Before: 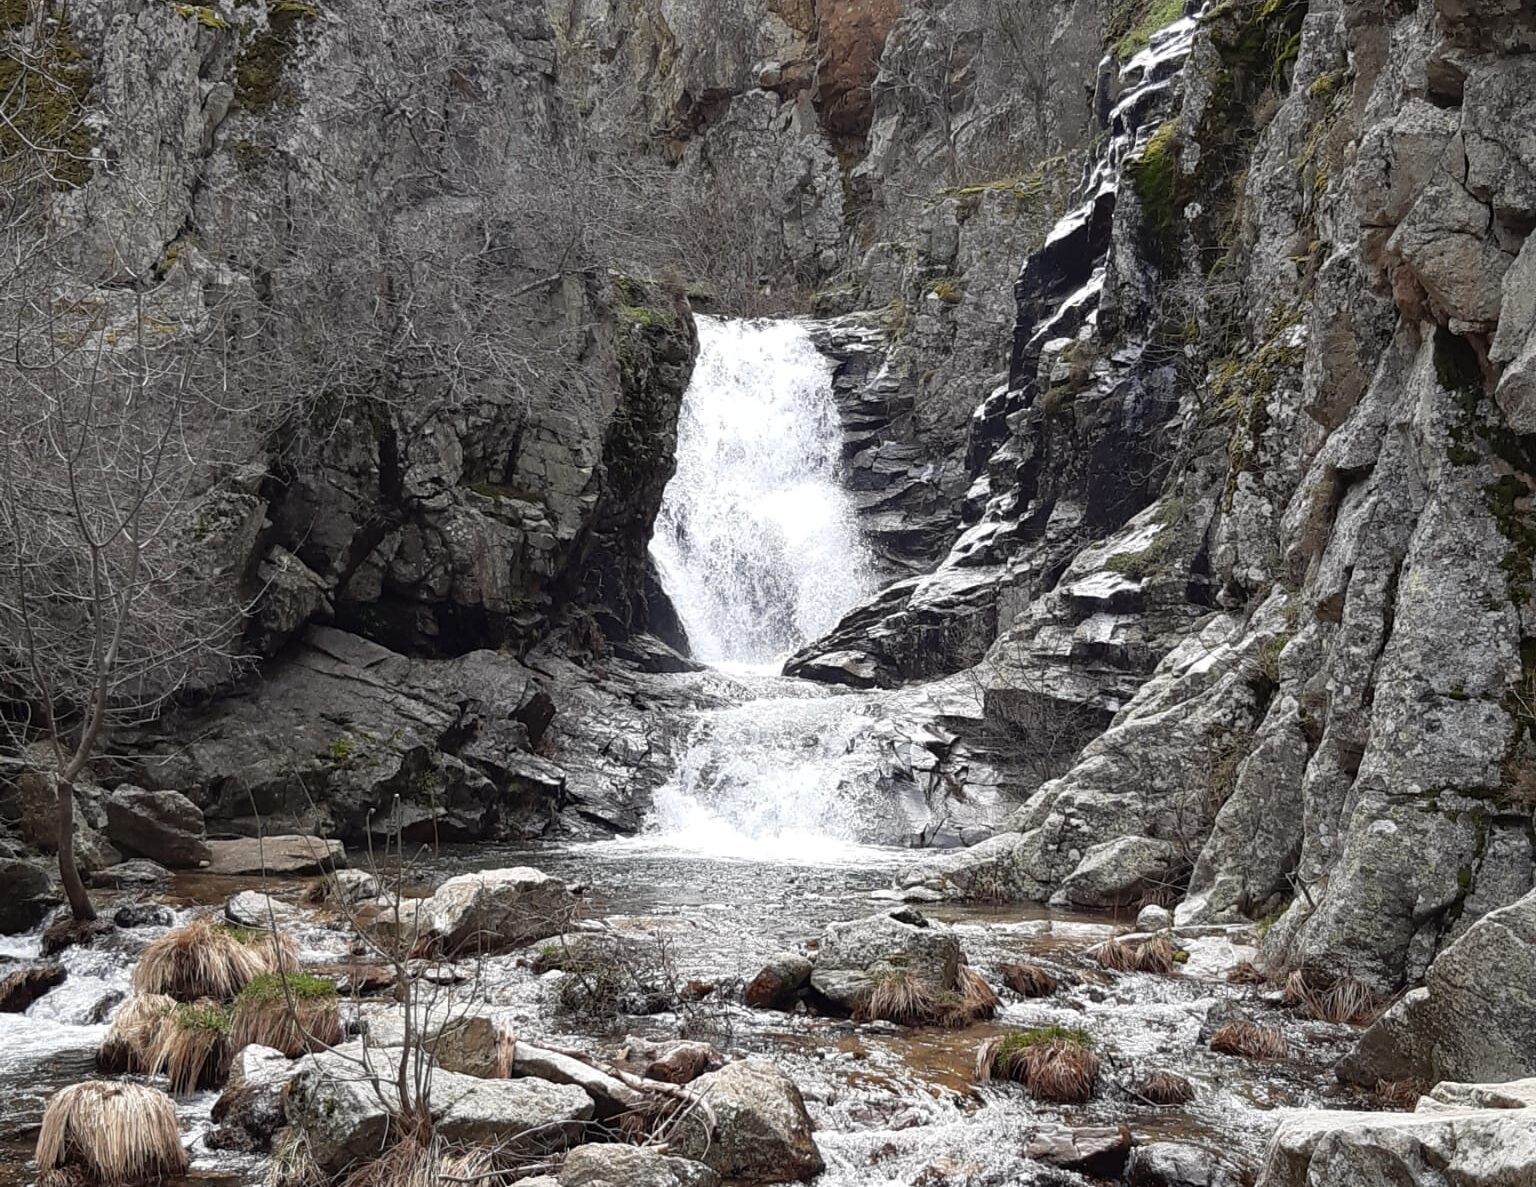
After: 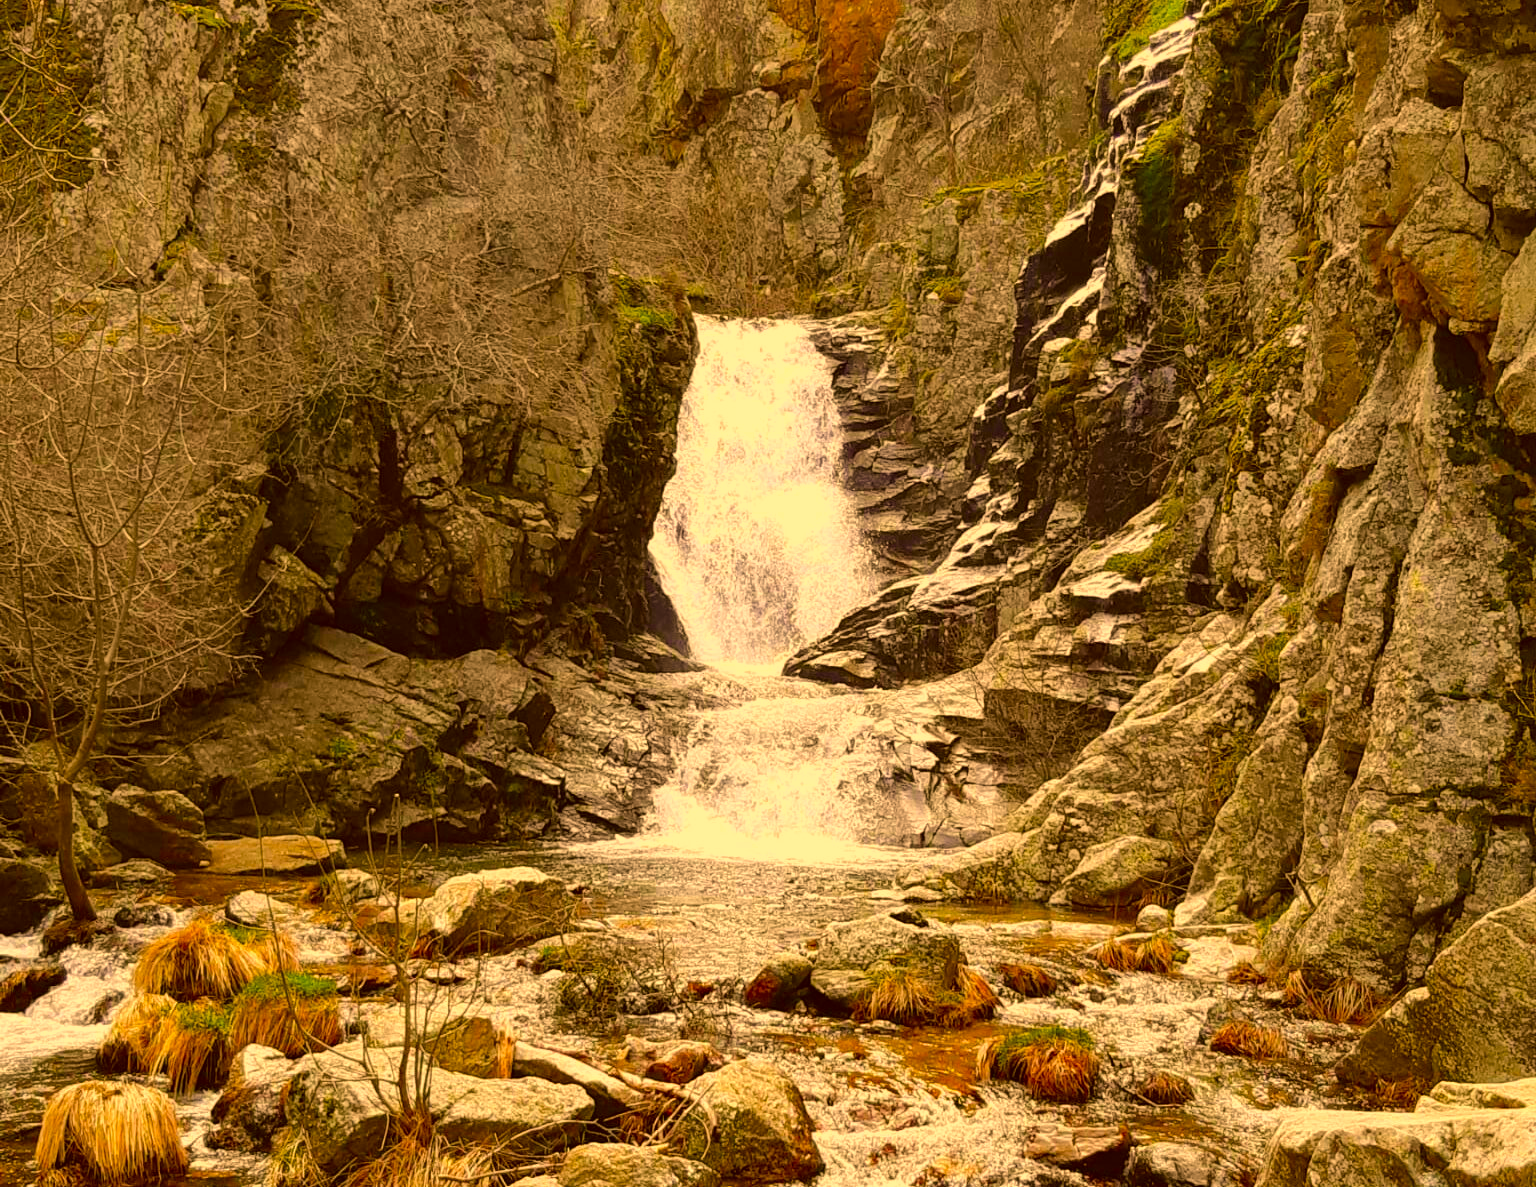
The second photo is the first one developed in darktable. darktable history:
color balance rgb: perceptual saturation grading › global saturation 25%, perceptual brilliance grading › mid-tones 10%, perceptual brilliance grading › shadows 15%, global vibrance 20%
color correction: highlights a* 10.44, highlights b* 30.04, shadows a* 2.73, shadows b* 17.51, saturation 1.72
